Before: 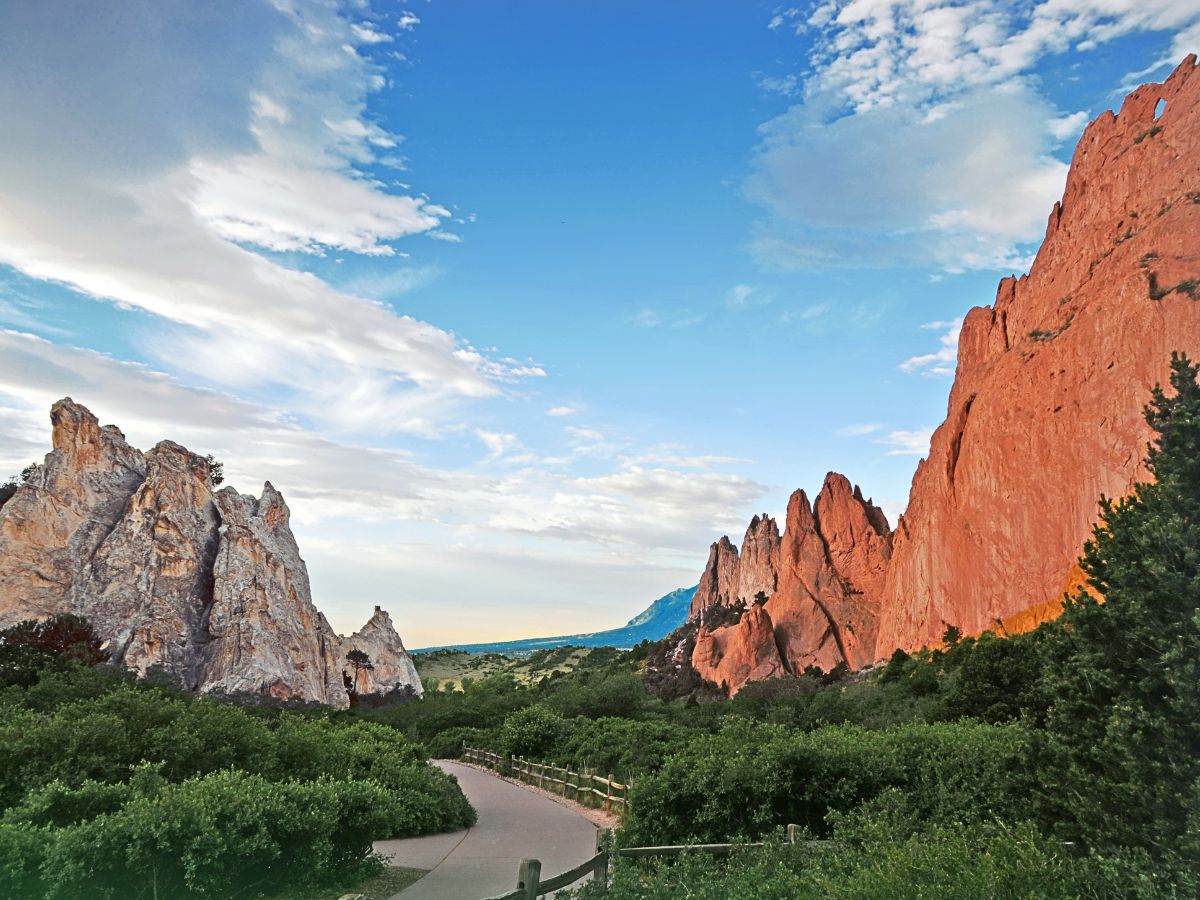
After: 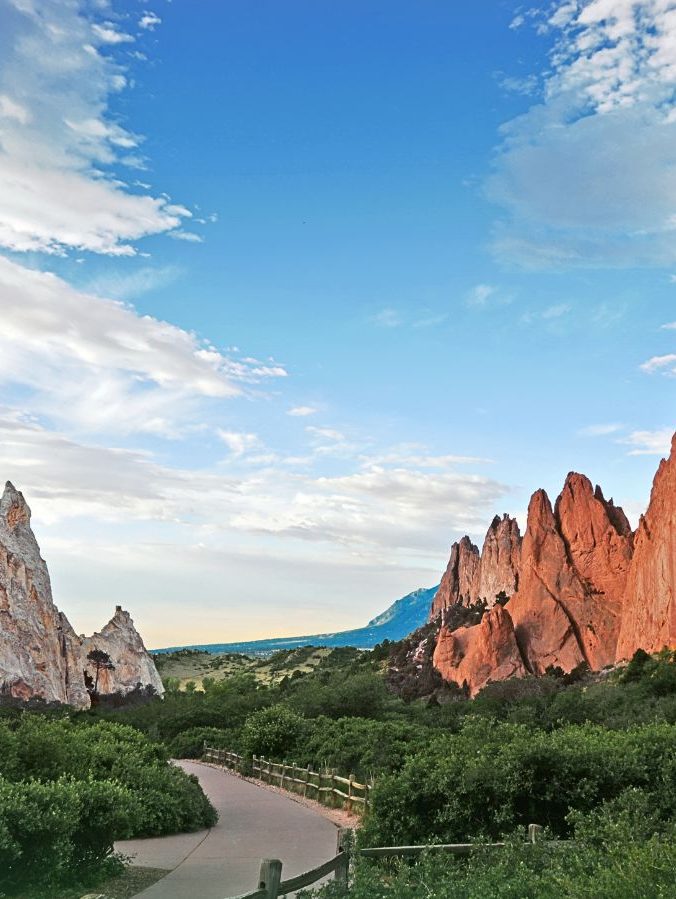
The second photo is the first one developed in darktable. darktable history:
crop: left 21.622%, right 21.991%, bottom 0.003%
